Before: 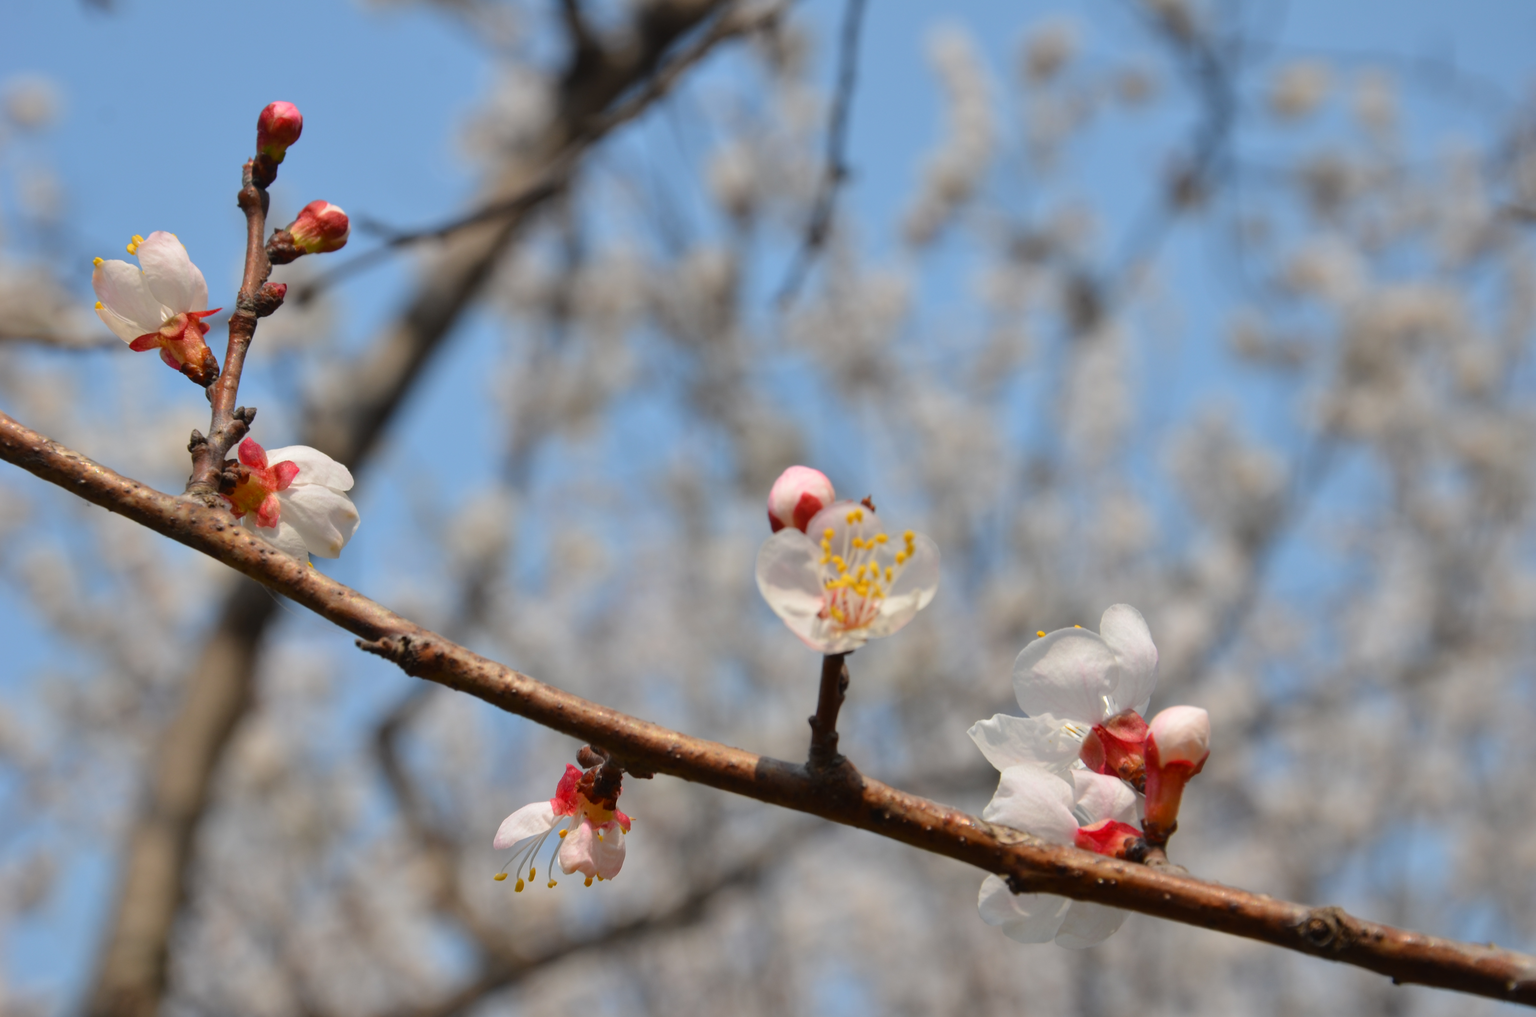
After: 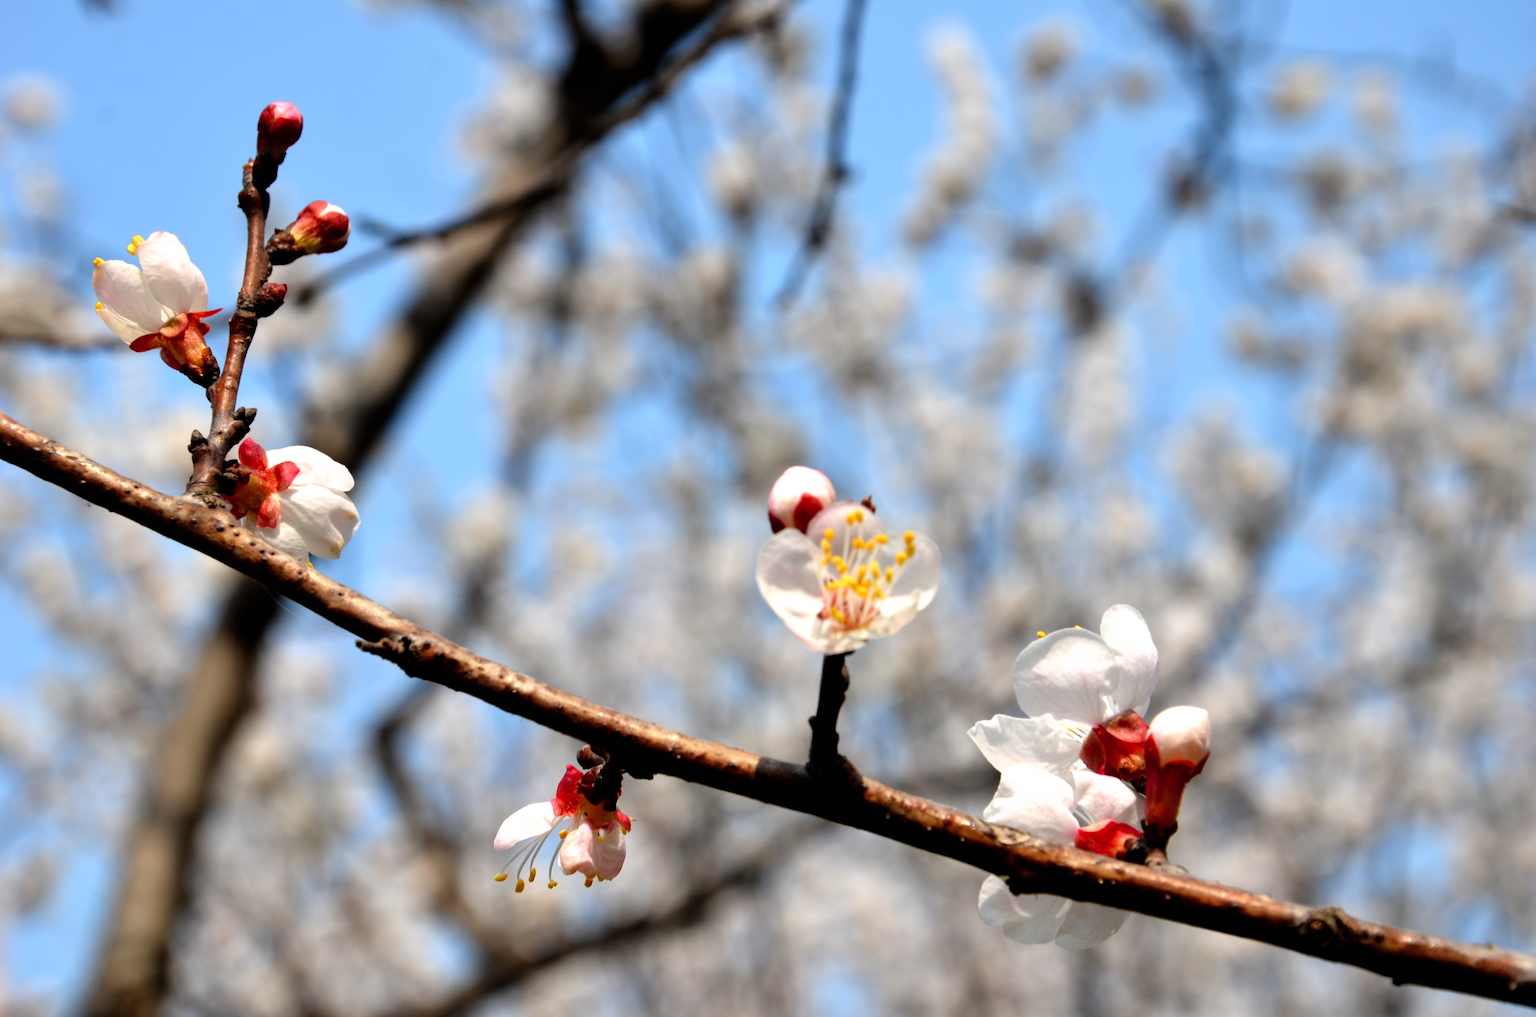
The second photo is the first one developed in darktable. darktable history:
color zones: curves: ch0 [(0, 0.5) (0.143, 0.5) (0.286, 0.5) (0.429, 0.504) (0.571, 0.5) (0.714, 0.509) (0.857, 0.5) (1, 0.5)]; ch1 [(0, 0.425) (0.143, 0.425) (0.286, 0.375) (0.429, 0.405) (0.571, 0.5) (0.714, 0.47) (0.857, 0.425) (1, 0.435)]; ch2 [(0, 0.5) (0.143, 0.5) (0.286, 0.5) (0.429, 0.517) (0.571, 0.5) (0.714, 0.51) (0.857, 0.5) (1, 0.5)]
filmic rgb: black relative exposure -8.2 EV, white relative exposure 2.2 EV, threshold 3 EV, hardness 7.11, latitude 85.74%, contrast 1.696, highlights saturation mix -4%, shadows ↔ highlights balance -2.69%, preserve chrominance no, color science v5 (2021), contrast in shadows safe, contrast in highlights safe, enable highlight reconstruction true
